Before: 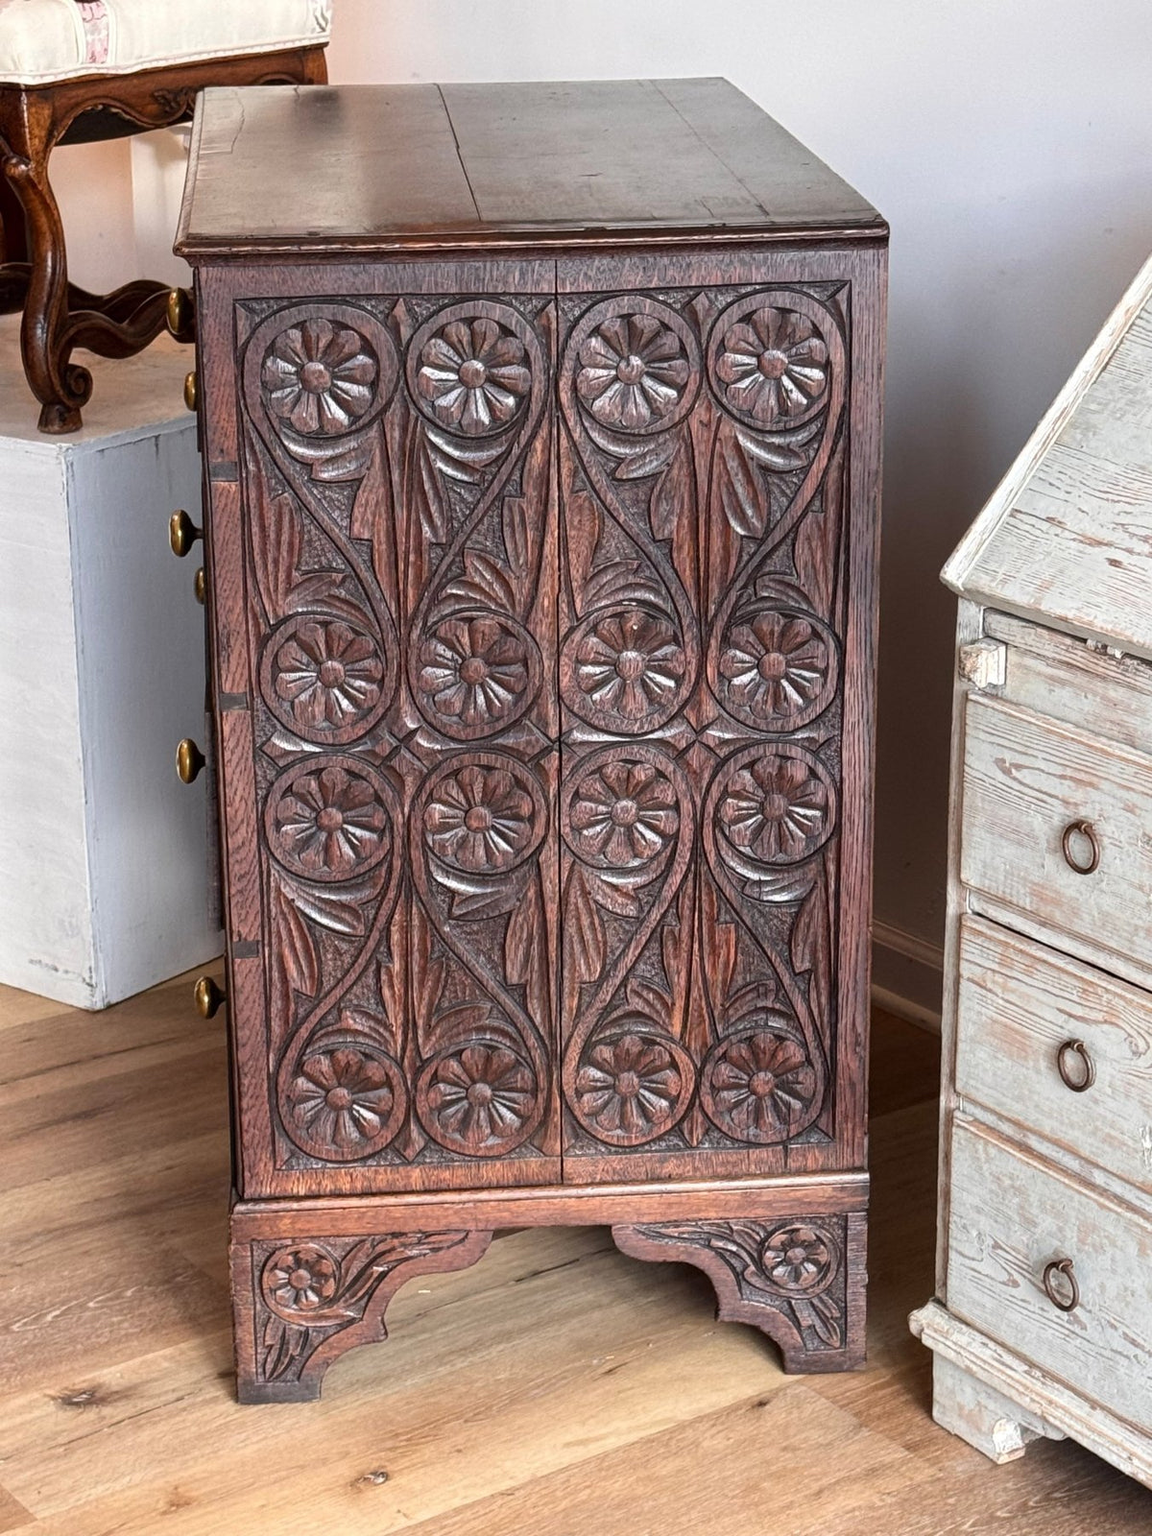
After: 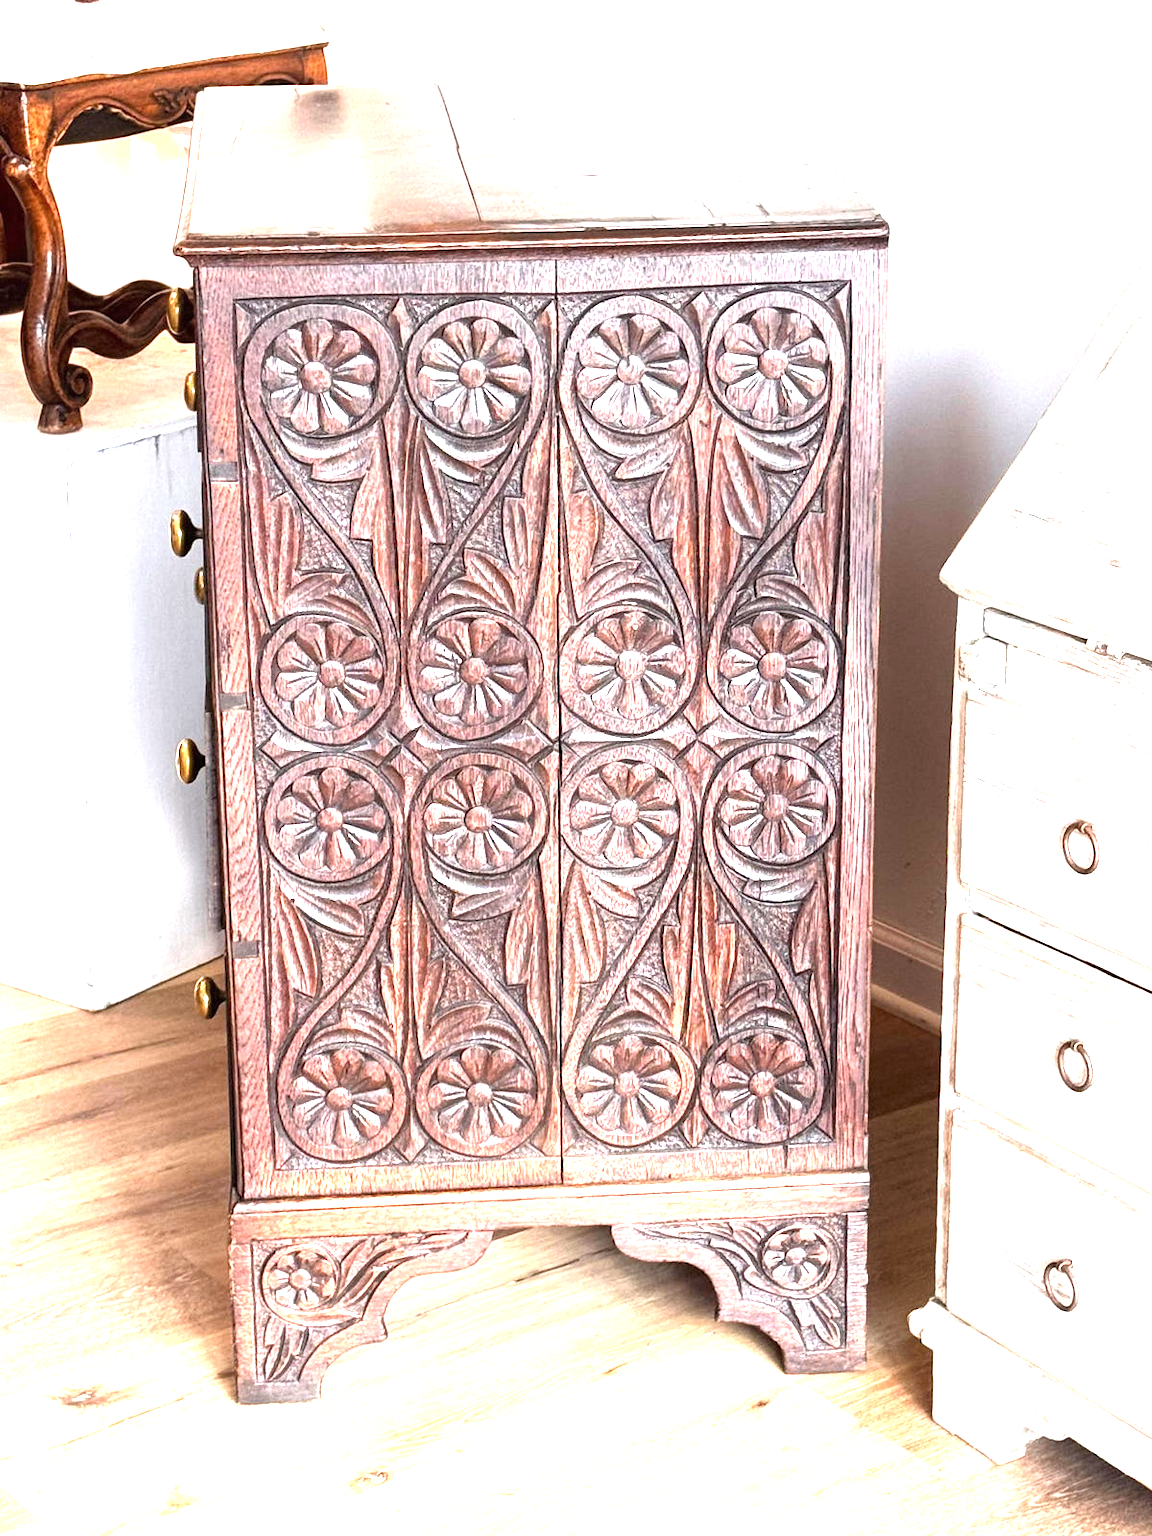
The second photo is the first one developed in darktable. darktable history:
exposure: black level correction 0, exposure 1.685 EV, compensate exposure bias true, compensate highlight preservation false
tone equalizer: -8 EV -0.379 EV, -7 EV -0.365 EV, -6 EV -0.372 EV, -5 EV -0.235 EV, -3 EV 0.235 EV, -2 EV 0.331 EV, -1 EV 0.408 EV, +0 EV 0.42 EV, mask exposure compensation -0.506 EV
levels: mode automatic, levels [0, 0.618, 1]
